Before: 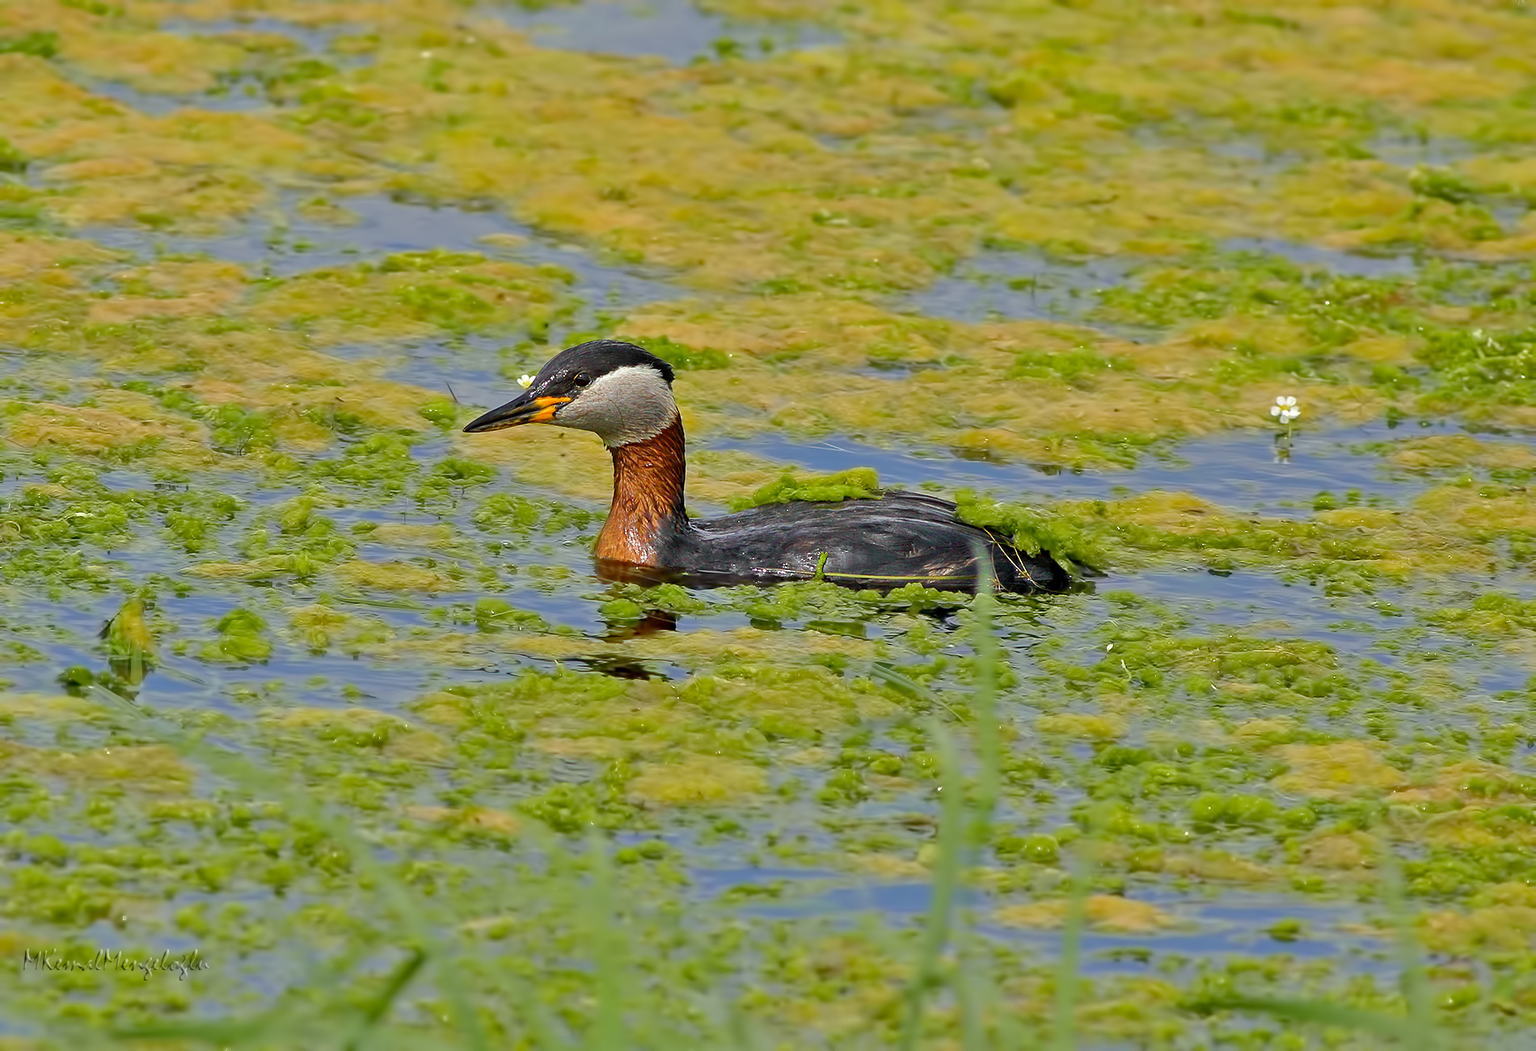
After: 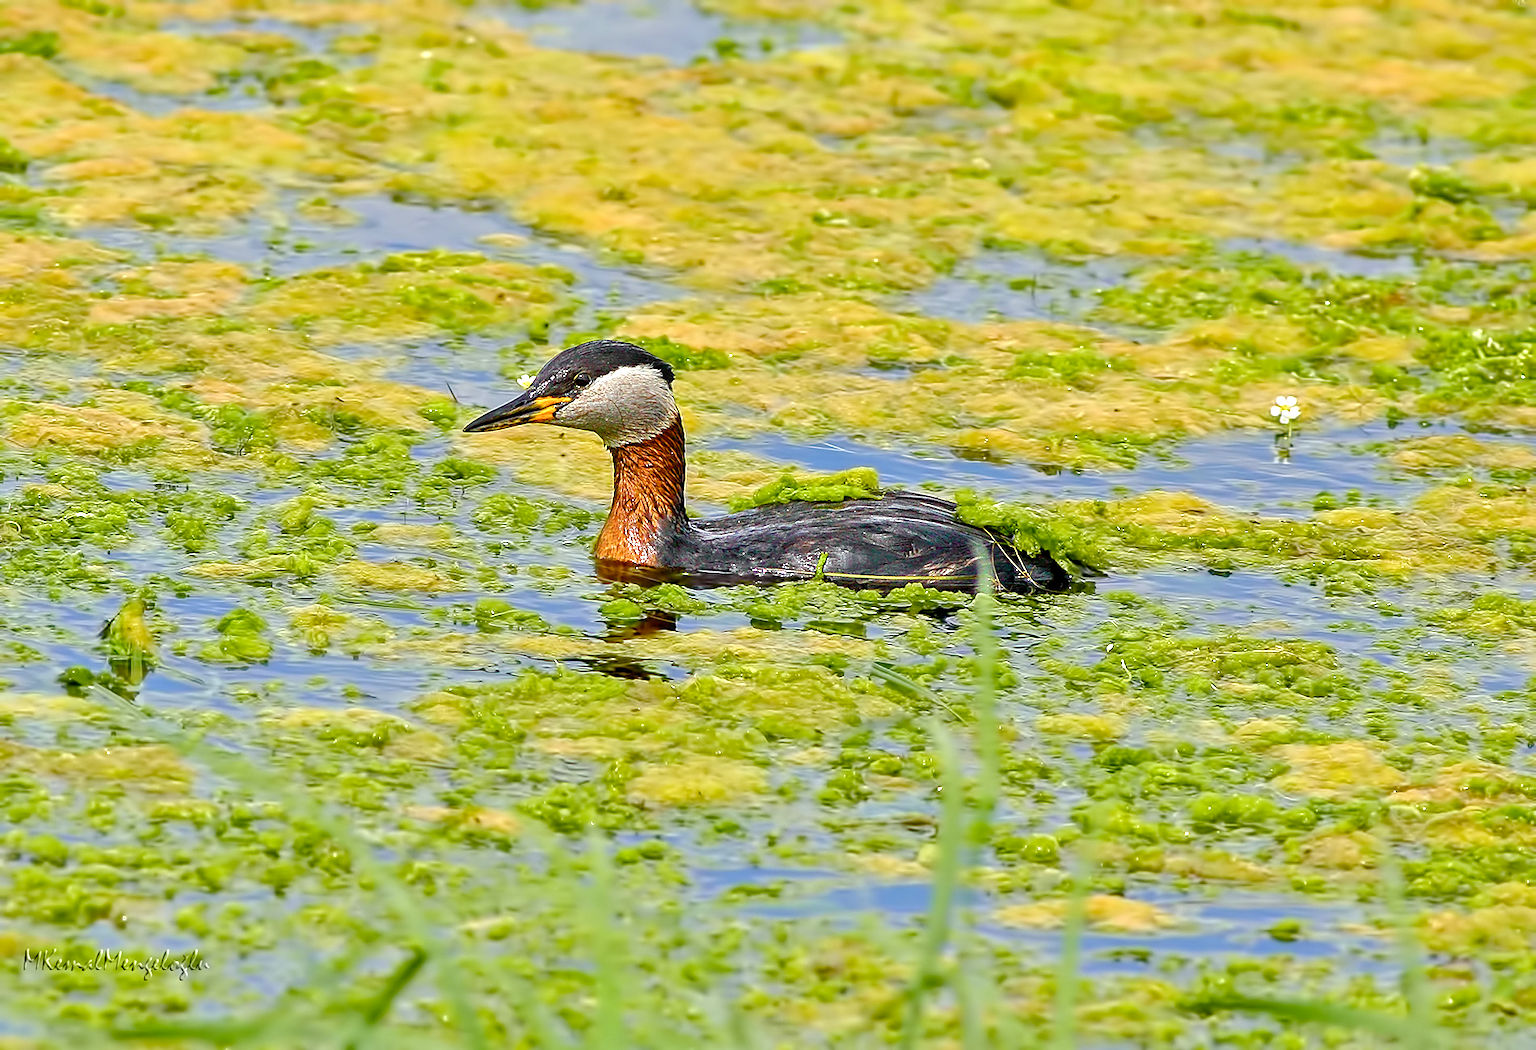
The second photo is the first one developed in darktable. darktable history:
color balance rgb: perceptual saturation grading › global saturation 20%, perceptual saturation grading › highlights -24.932%, perceptual saturation grading › shadows 49.759%
exposure: exposure 0.747 EV, compensate highlight preservation false
local contrast: on, module defaults
sharpen: on, module defaults
